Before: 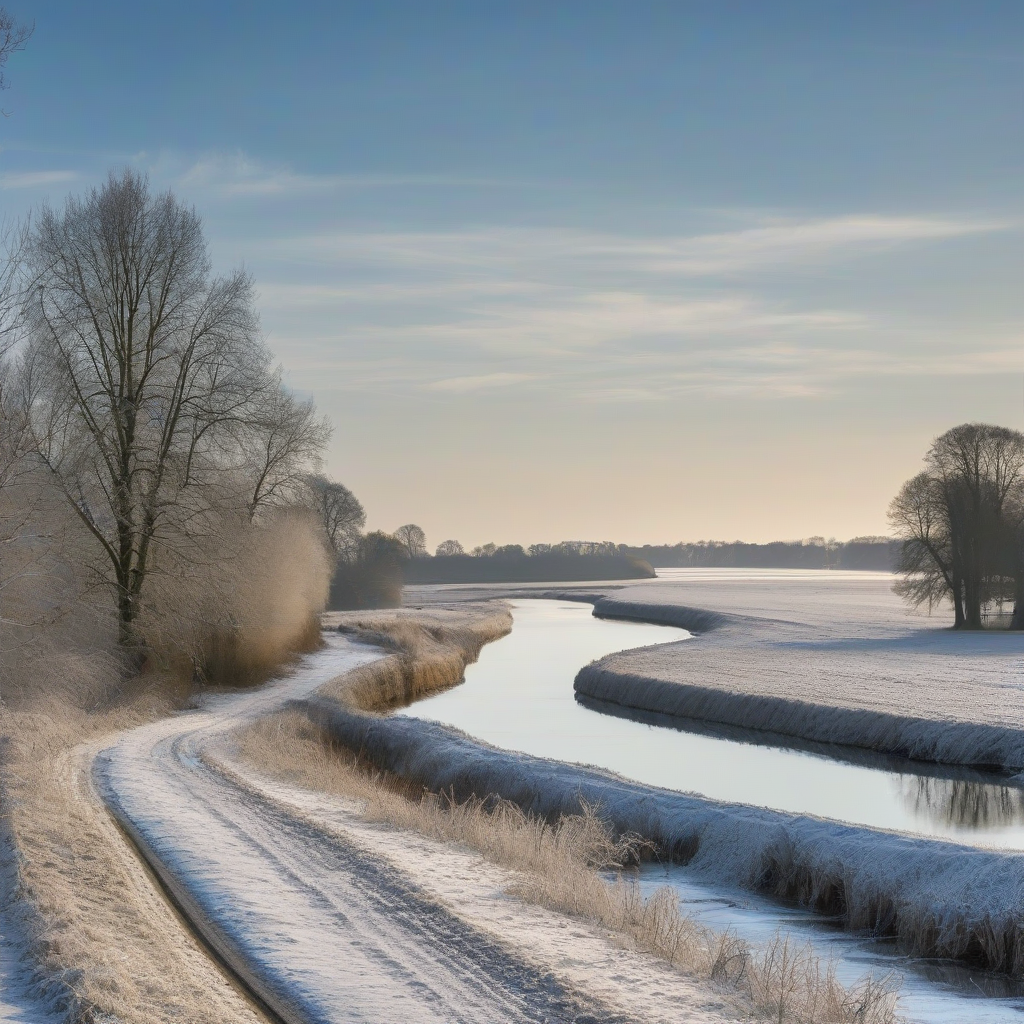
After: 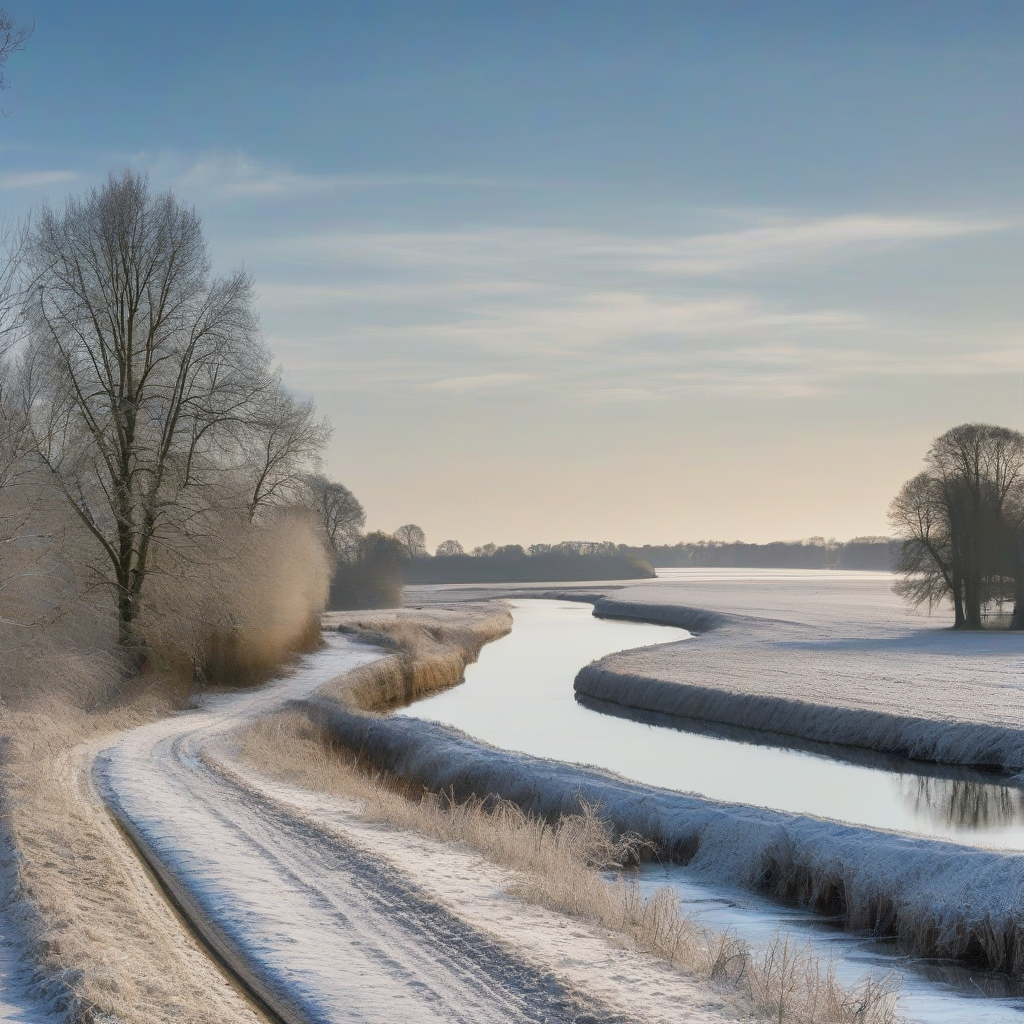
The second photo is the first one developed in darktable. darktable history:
tone curve: curves: ch0 [(0, 0) (0.822, 0.825) (0.994, 0.955)]; ch1 [(0, 0) (0.226, 0.261) (0.383, 0.397) (0.46, 0.46) (0.498, 0.479) (0.524, 0.523) (0.578, 0.575) (1, 1)]; ch2 [(0, 0) (0.438, 0.456) (0.5, 0.498) (0.547, 0.515) (0.597, 0.58) (0.629, 0.603) (1, 1)], preserve colors none
